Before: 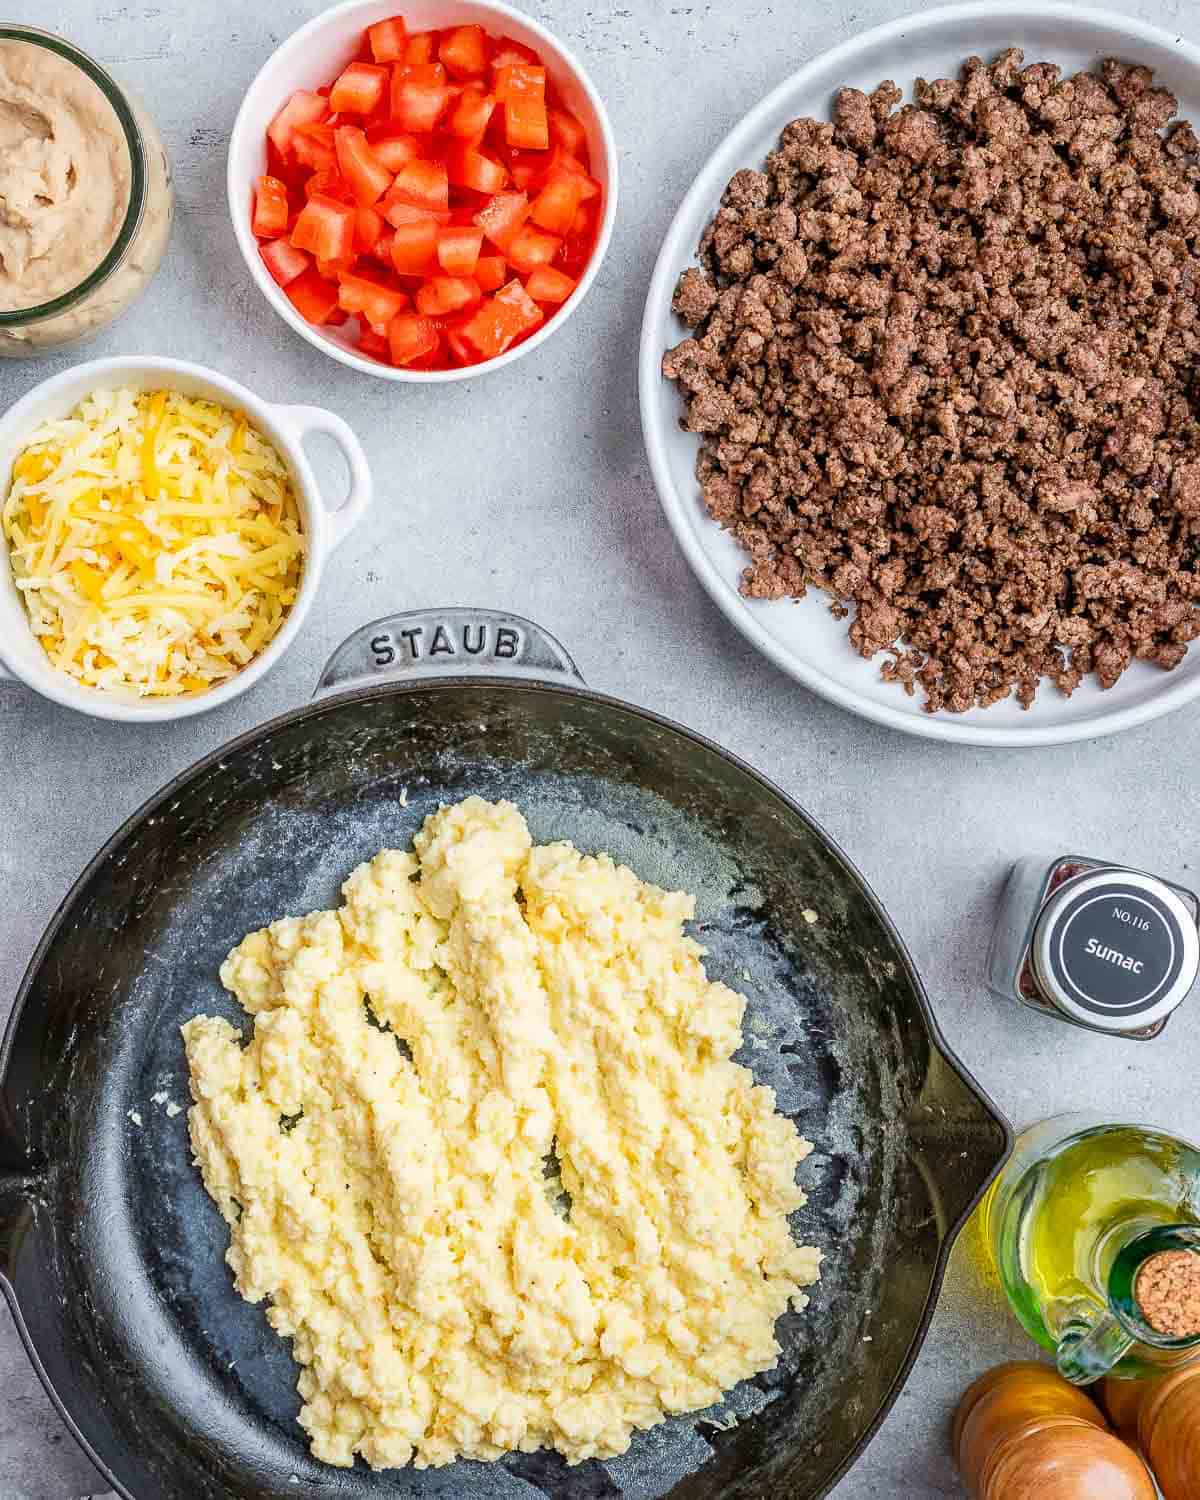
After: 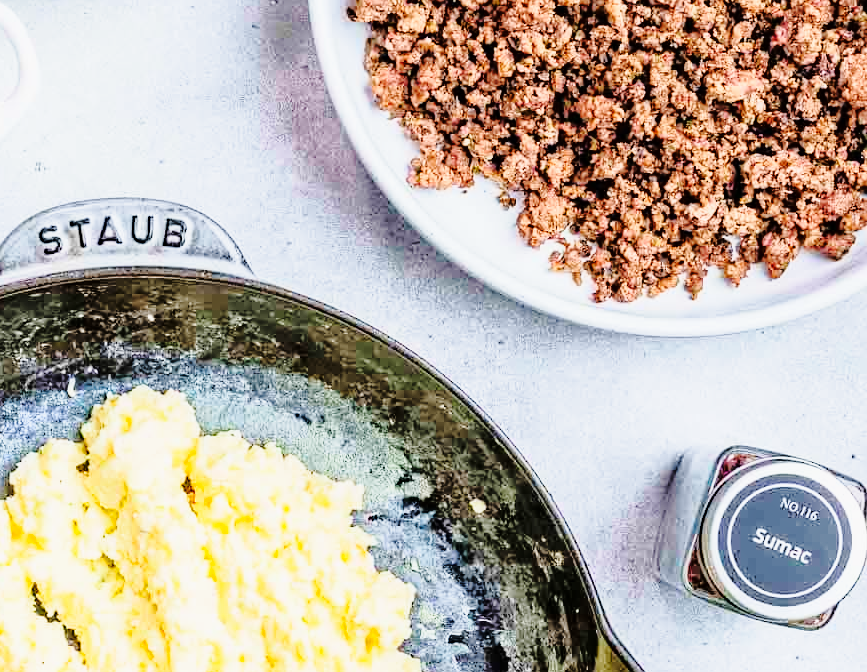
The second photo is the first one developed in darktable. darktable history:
base curve: curves: ch0 [(0, 0) (0.028, 0.03) (0.121, 0.232) (0.46, 0.748) (0.859, 0.968) (1, 1)], preserve colors none
tone curve: curves: ch0 [(0, 0) (0.088, 0.042) (0.208, 0.176) (0.257, 0.267) (0.406, 0.483) (0.489, 0.556) (0.667, 0.73) (0.793, 0.851) (0.994, 0.974)]; ch1 [(0, 0) (0.161, 0.092) (0.35, 0.33) (0.392, 0.392) (0.457, 0.467) (0.505, 0.497) (0.537, 0.518) (0.553, 0.53) (0.58, 0.567) (0.739, 0.697) (1, 1)]; ch2 [(0, 0) (0.346, 0.362) (0.448, 0.419) (0.502, 0.499) (0.533, 0.517) (0.556, 0.533) (0.629, 0.619) (0.717, 0.678) (1, 1)], color space Lab, linked channels, preserve colors none
haze removal: compatibility mode true, adaptive false
crop and rotate: left 27.675%, top 27.428%, bottom 27.766%
exposure: compensate highlight preservation false
